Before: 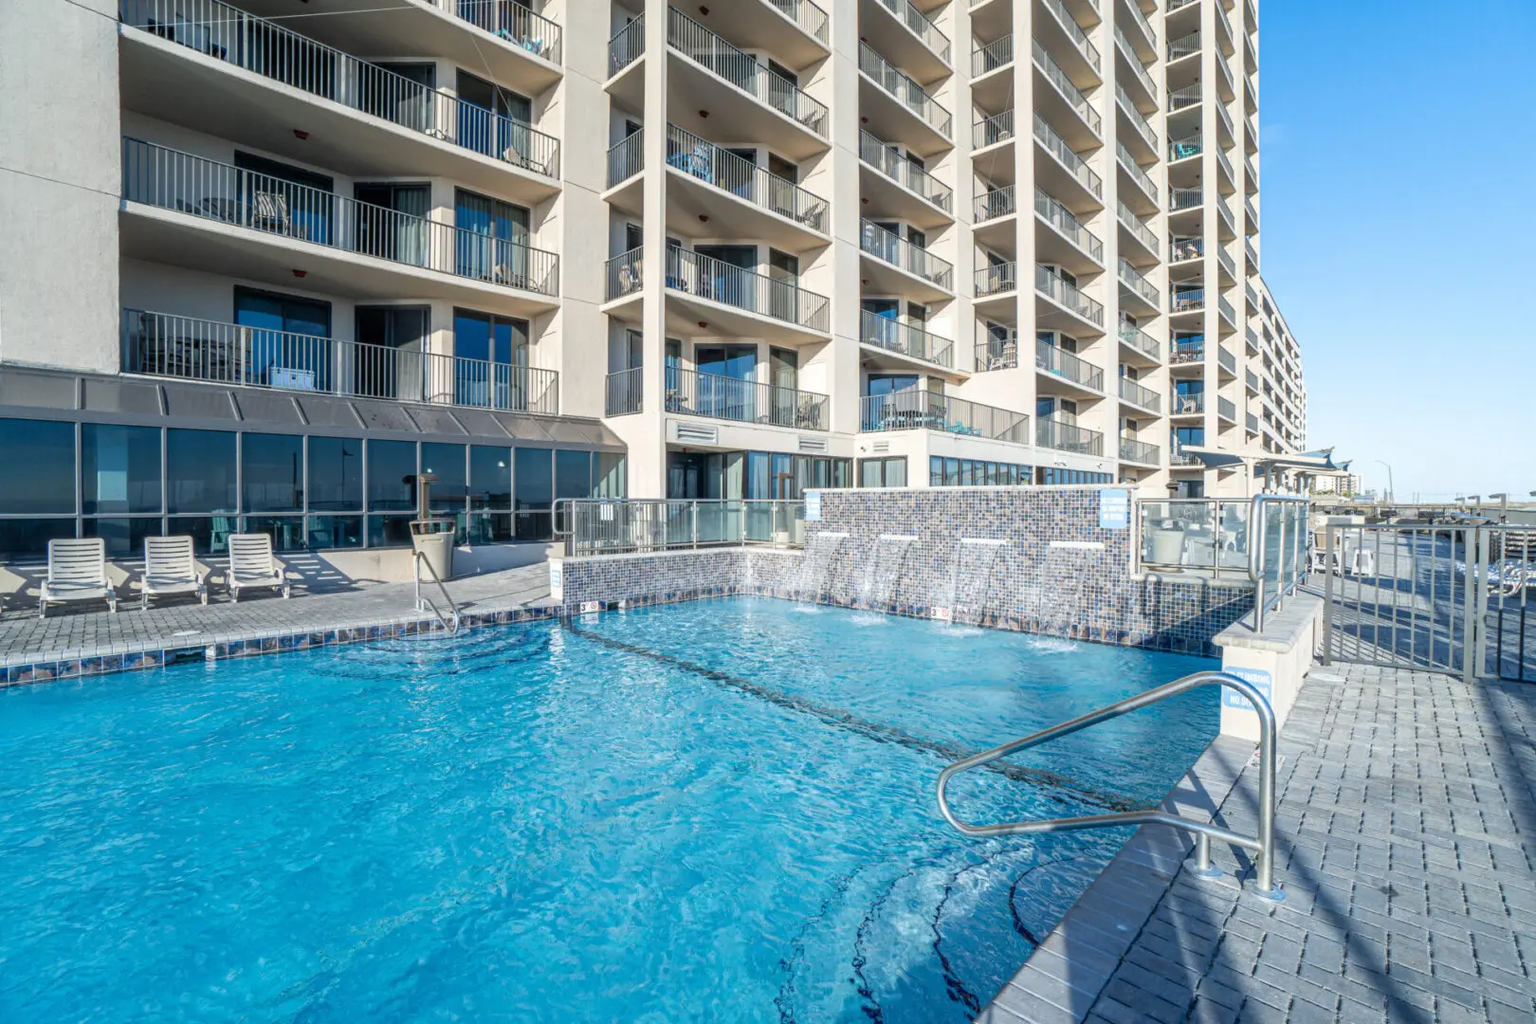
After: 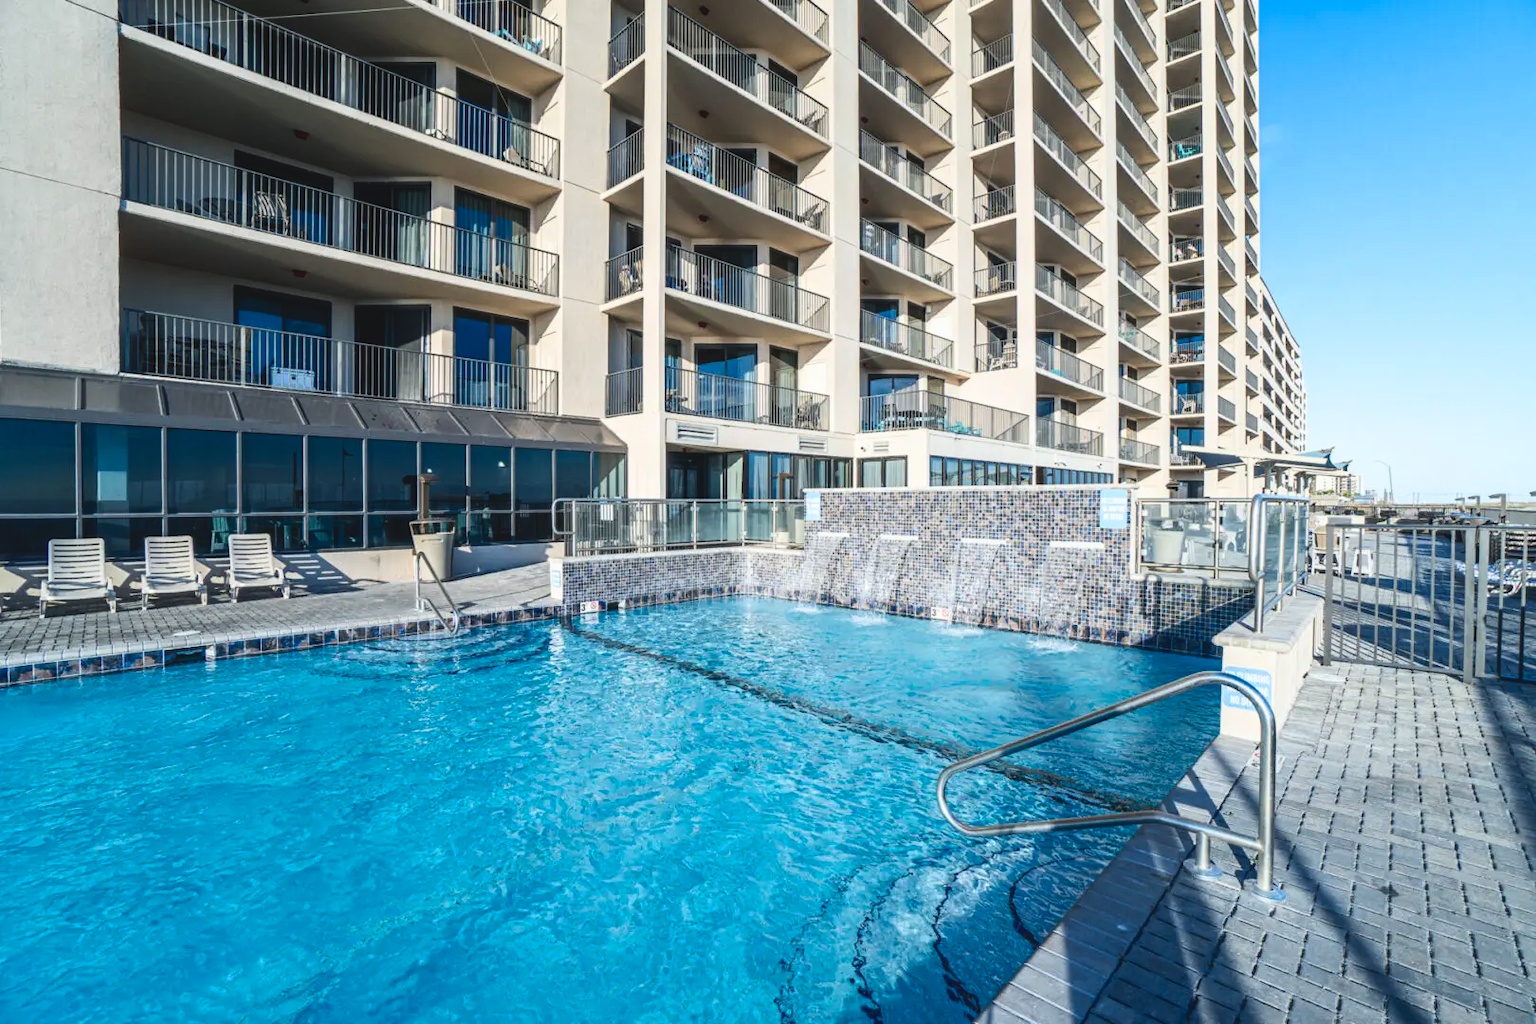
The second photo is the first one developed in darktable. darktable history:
exposure: black level correction -0.021, exposure -0.035 EV, compensate highlight preservation false
contrast brightness saturation: contrast 0.214, brightness -0.109, saturation 0.206
